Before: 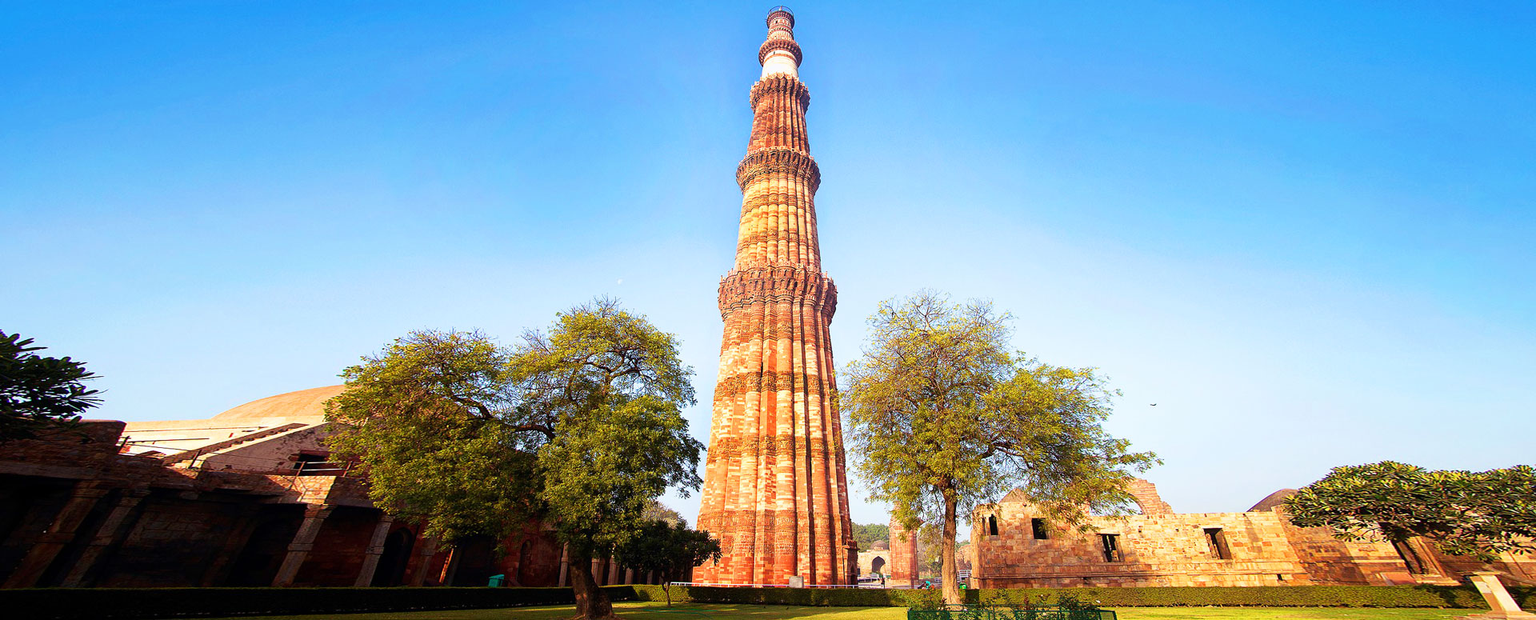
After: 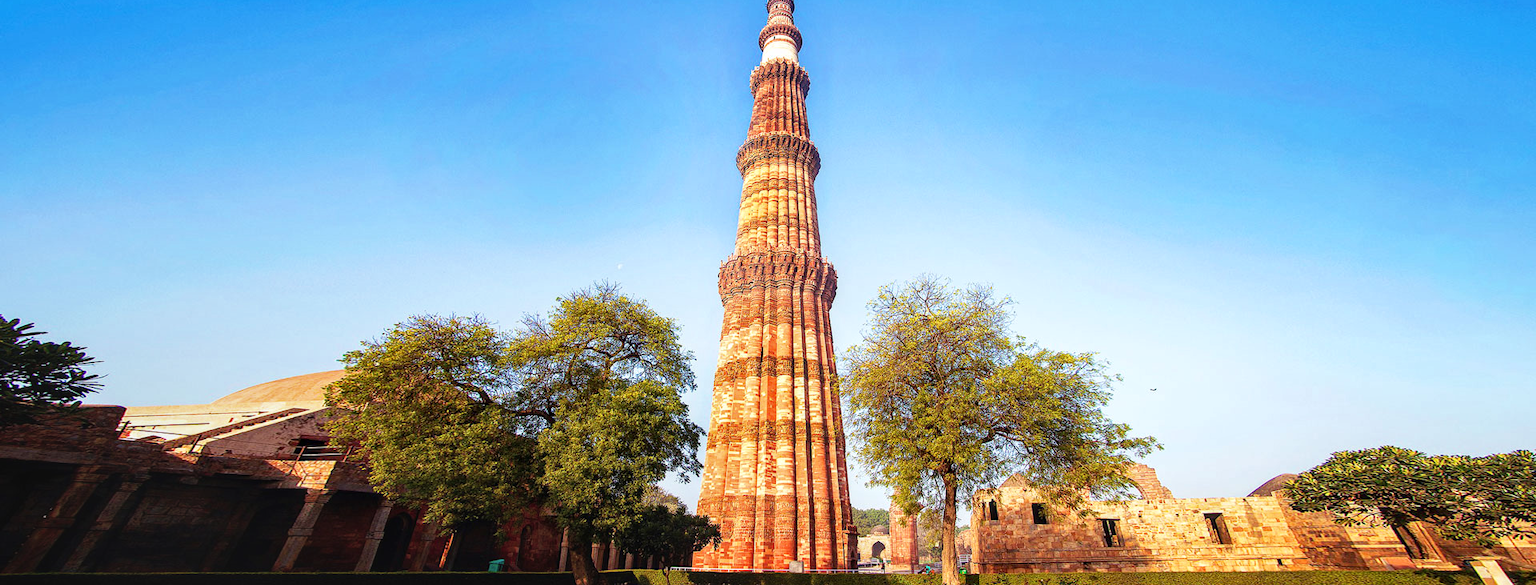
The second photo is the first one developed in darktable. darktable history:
crop and rotate: top 2.479%, bottom 3.018%
local contrast: on, module defaults
